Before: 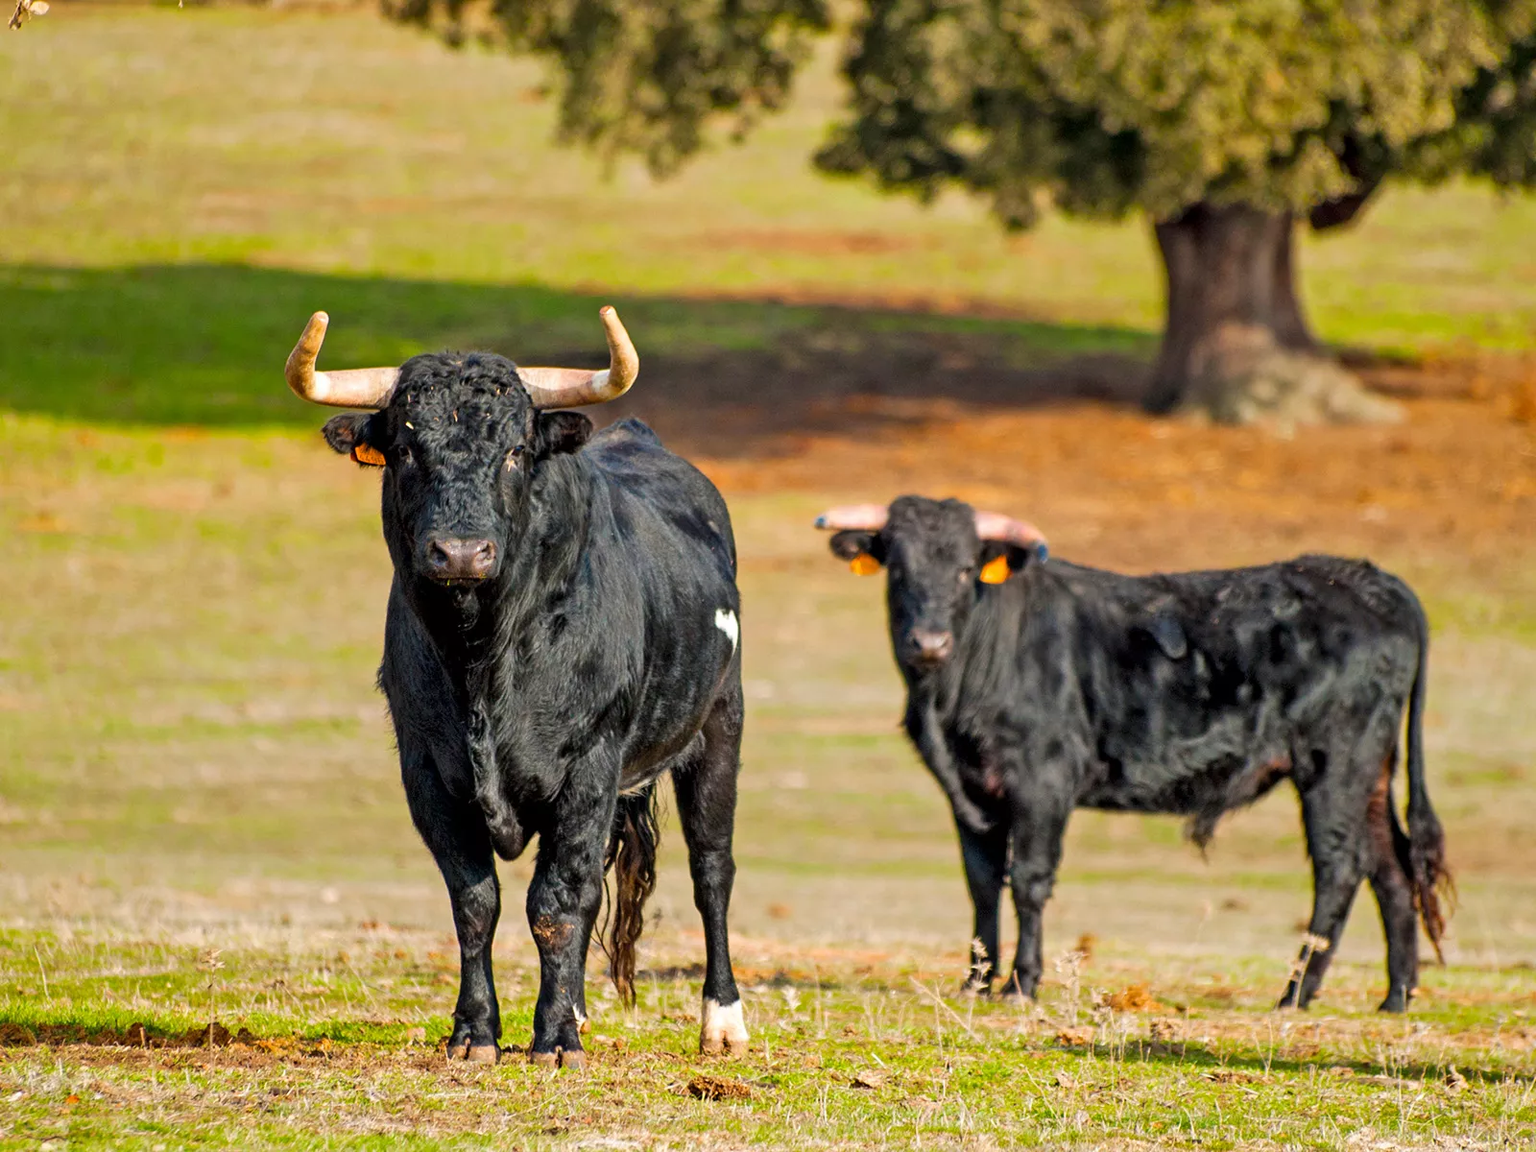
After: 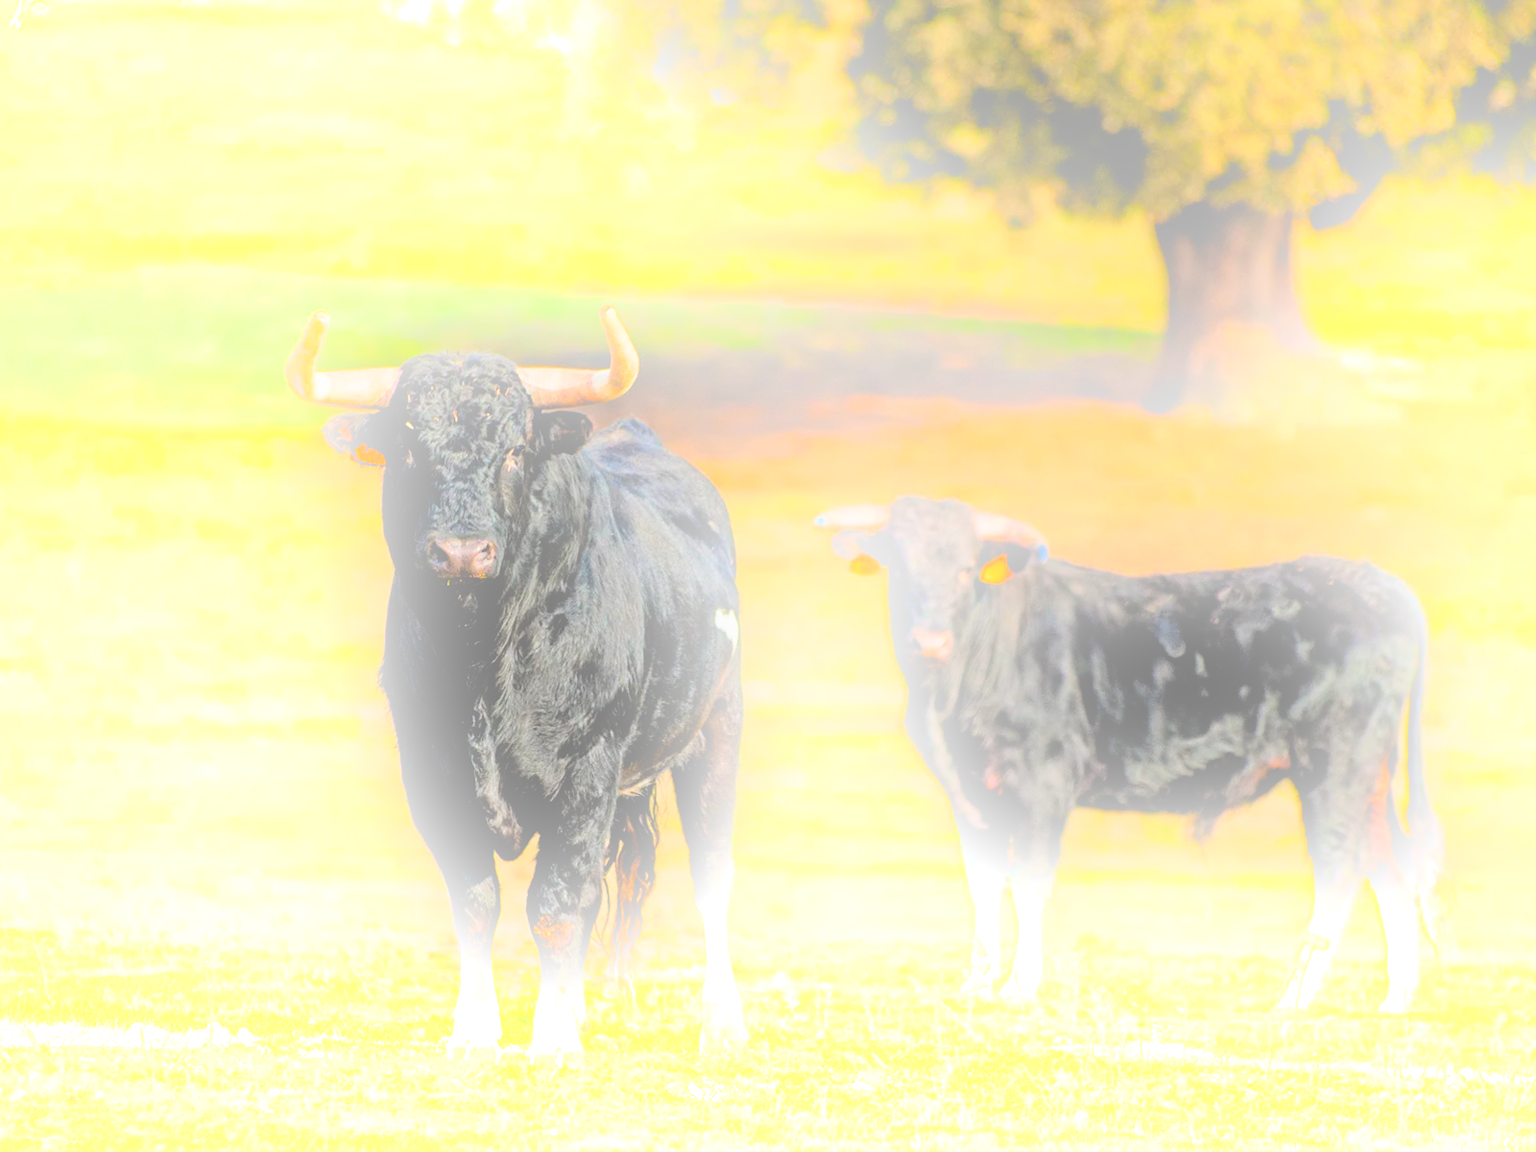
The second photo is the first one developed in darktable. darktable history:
bloom: size 25%, threshold 5%, strength 90%
contrast brightness saturation: saturation -0.05
filmic rgb: black relative exposure -5 EV, white relative exposure 3.5 EV, hardness 3.19, contrast 1.3, highlights saturation mix -50%
